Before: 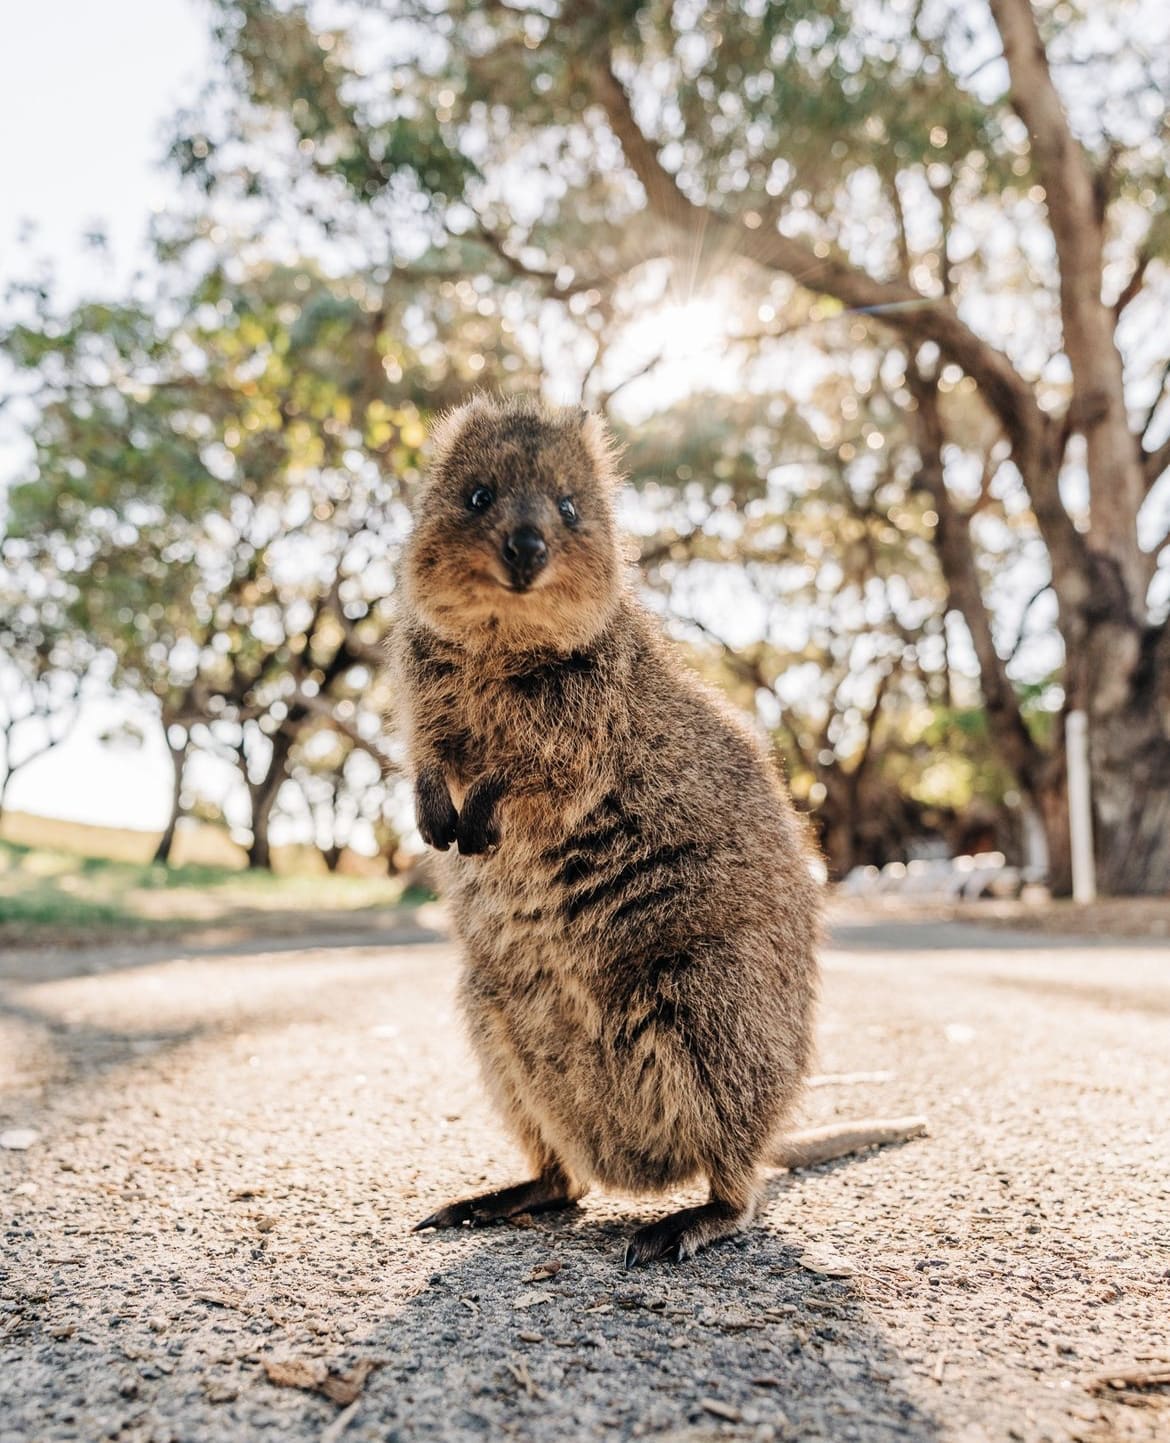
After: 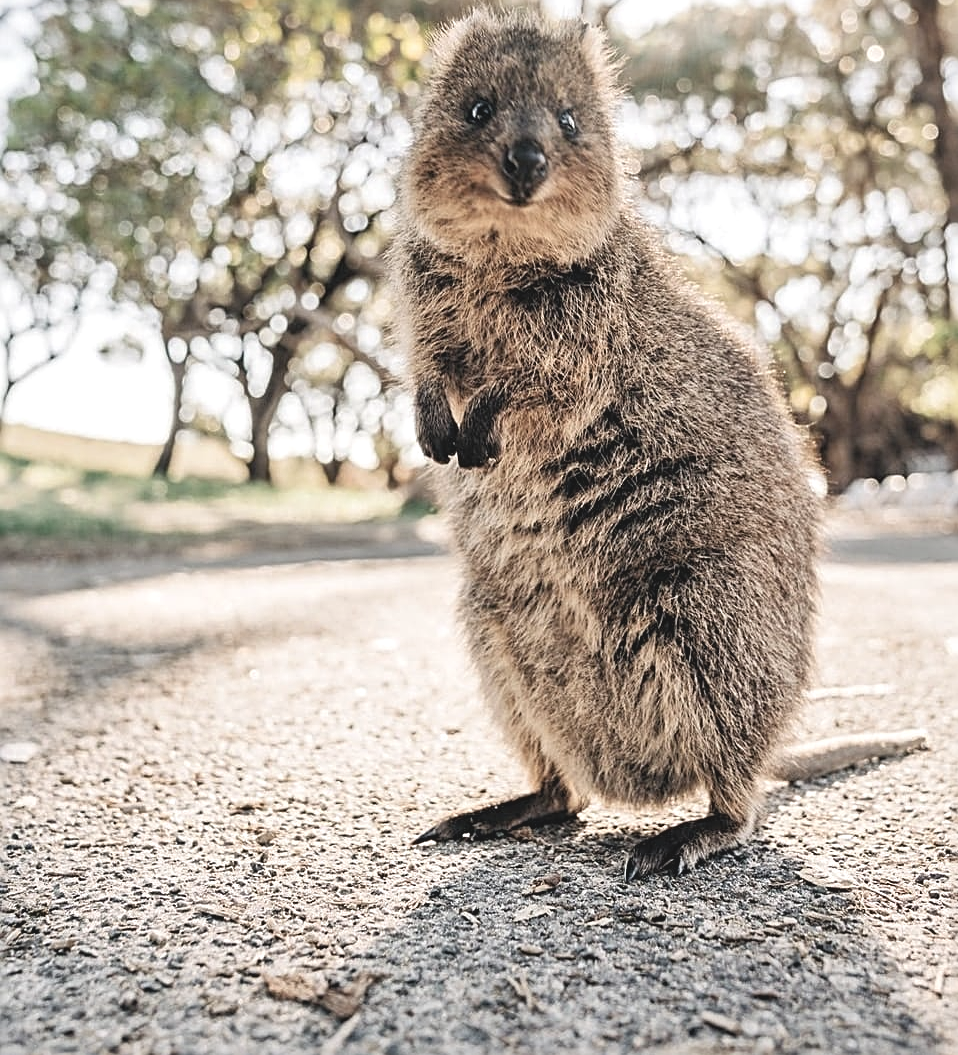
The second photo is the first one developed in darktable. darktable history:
exposure: exposure 0.562 EV, compensate highlight preservation false
levels: levels [0.073, 0.497, 0.972]
contrast brightness saturation: contrast -0.262, saturation -0.432
crop: top 26.881%, right 18.046%
local contrast: mode bilateral grid, contrast 20, coarseness 50, detail 119%, midtone range 0.2
shadows and highlights: shadows 37.12, highlights -27.91, highlights color adjustment 49.78%, soften with gaussian
sharpen: radius 2.531, amount 0.631
